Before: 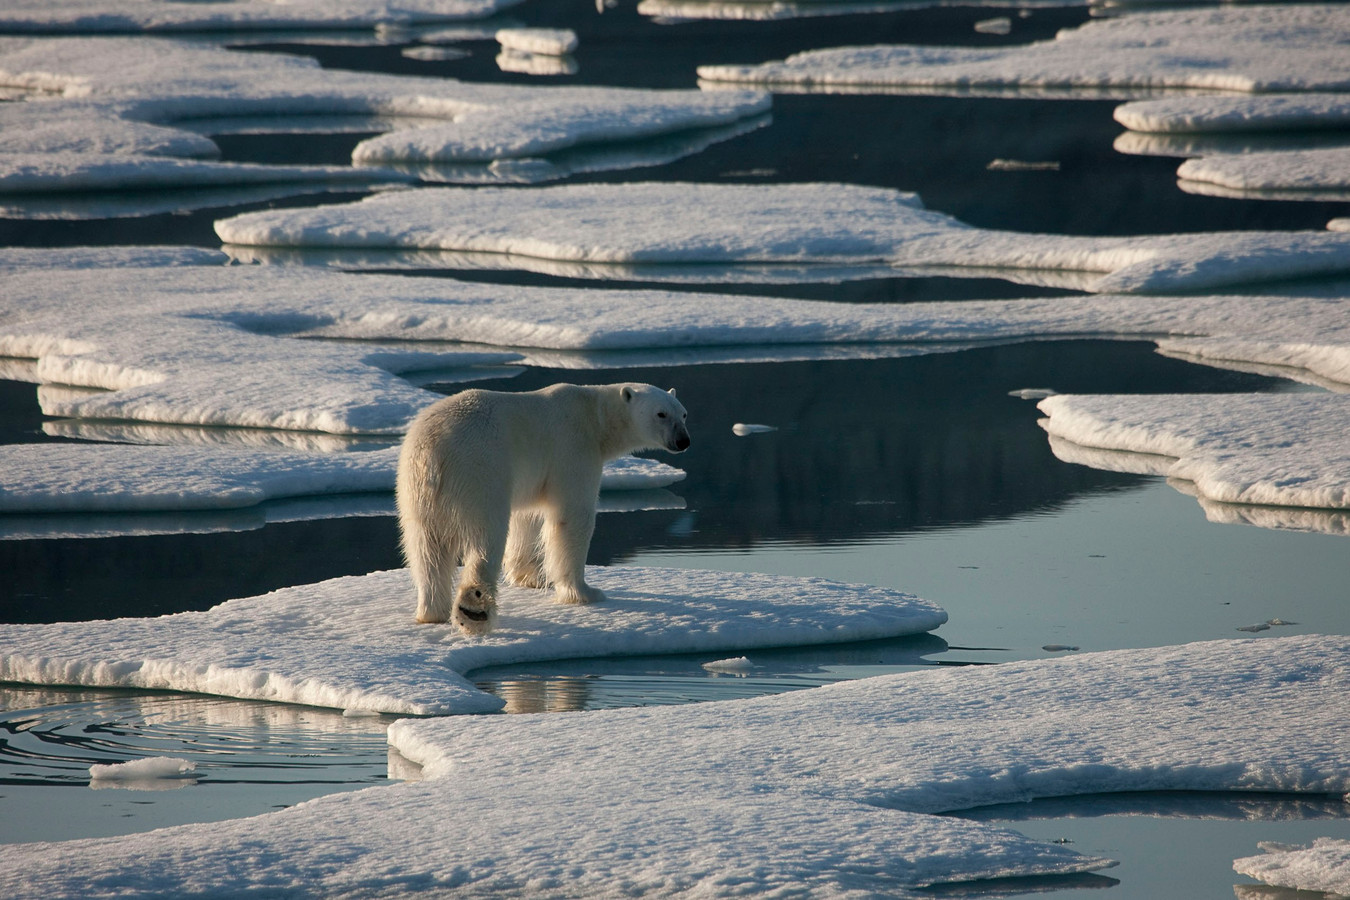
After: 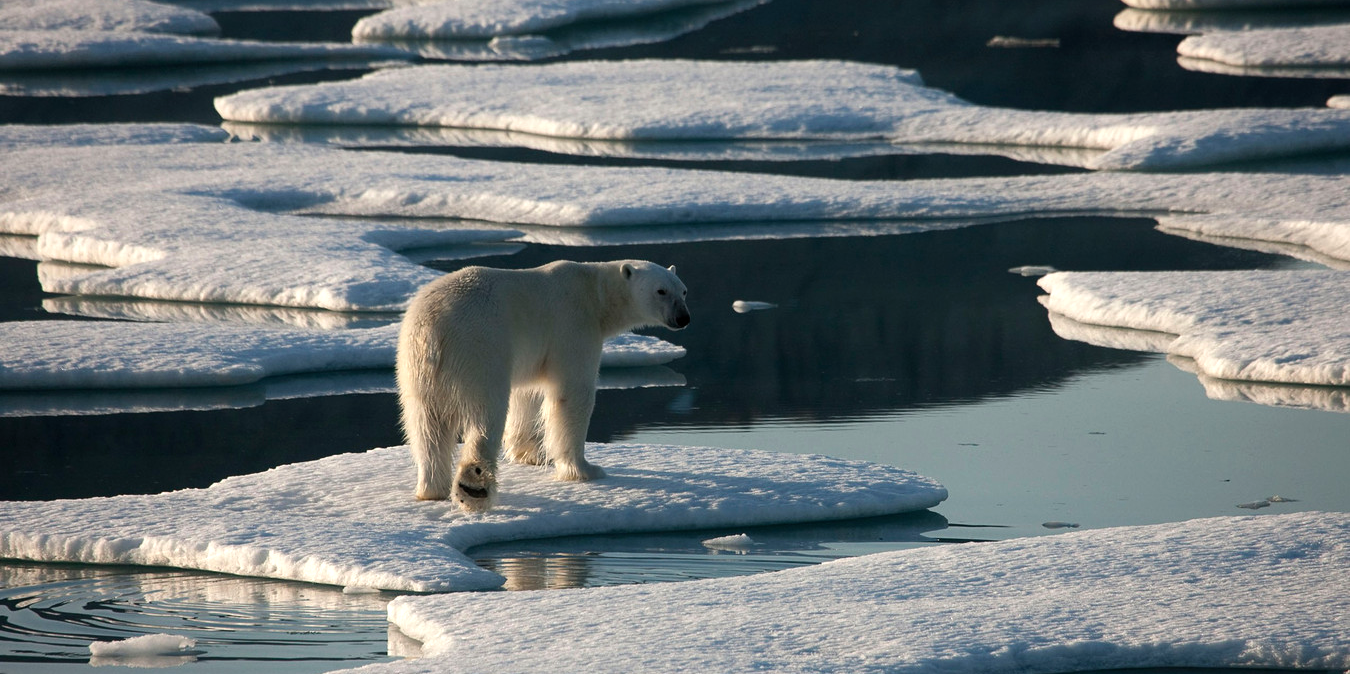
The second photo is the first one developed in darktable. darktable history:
tone equalizer: -8 EV -0.382 EV, -7 EV -0.38 EV, -6 EV -0.317 EV, -5 EV -0.245 EV, -3 EV 0.201 EV, -2 EV 0.311 EV, -1 EV 0.399 EV, +0 EV 0.402 EV, edges refinement/feathering 500, mask exposure compensation -1.57 EV, preserve details guided filter
crop: top 13.724%, bottom 11.374%
